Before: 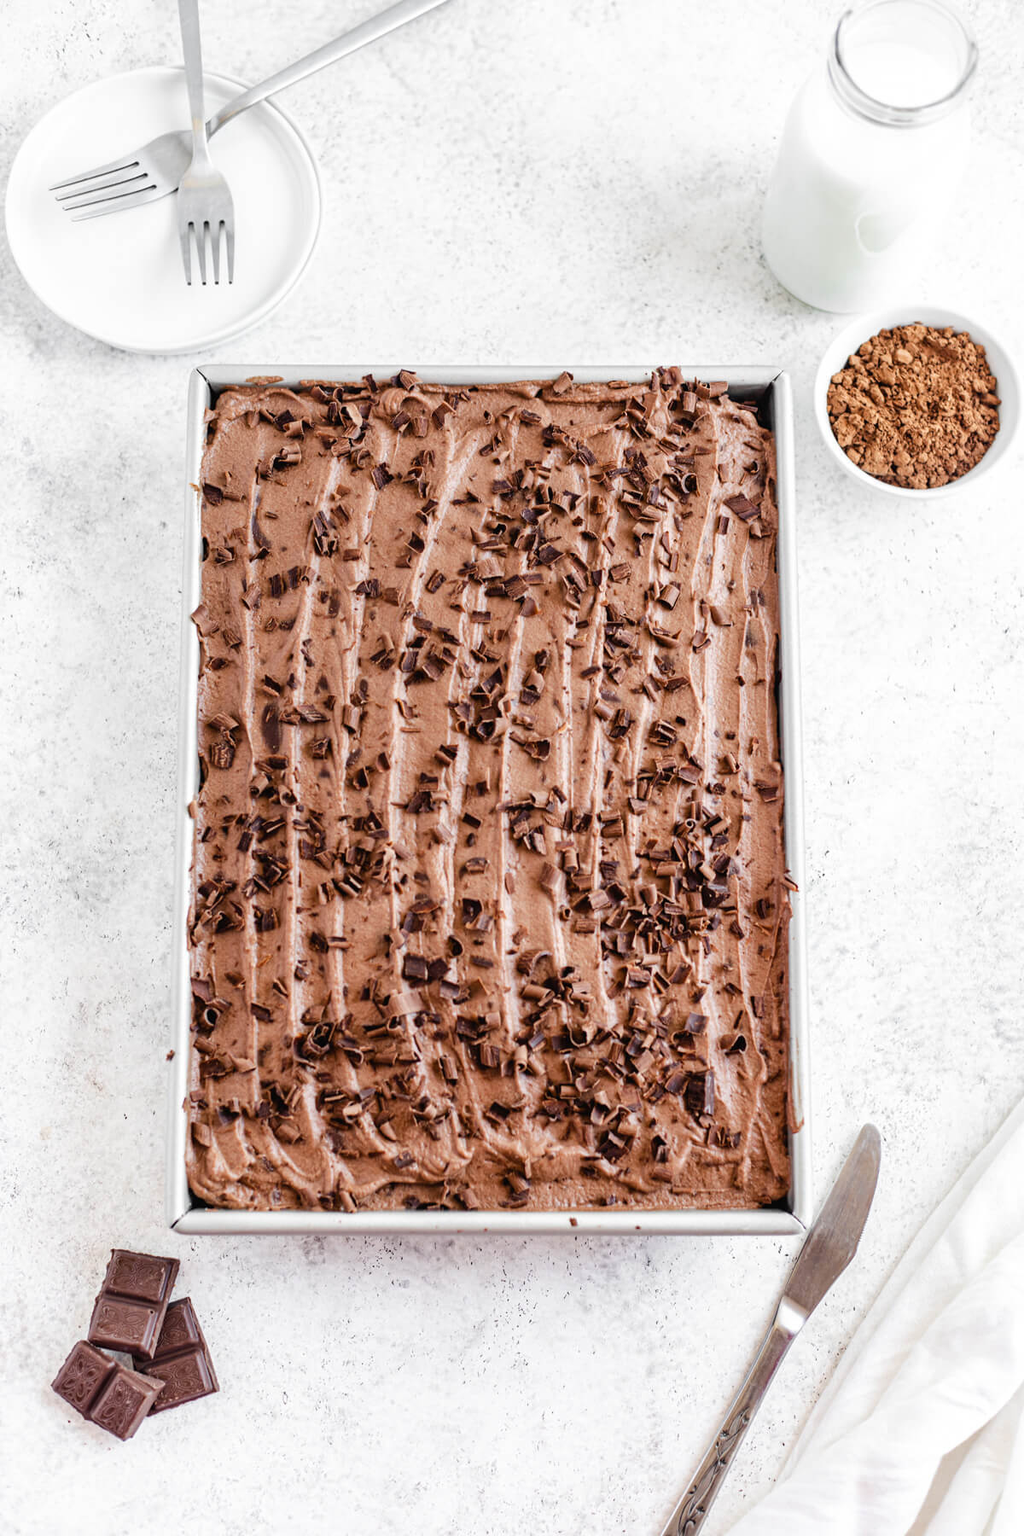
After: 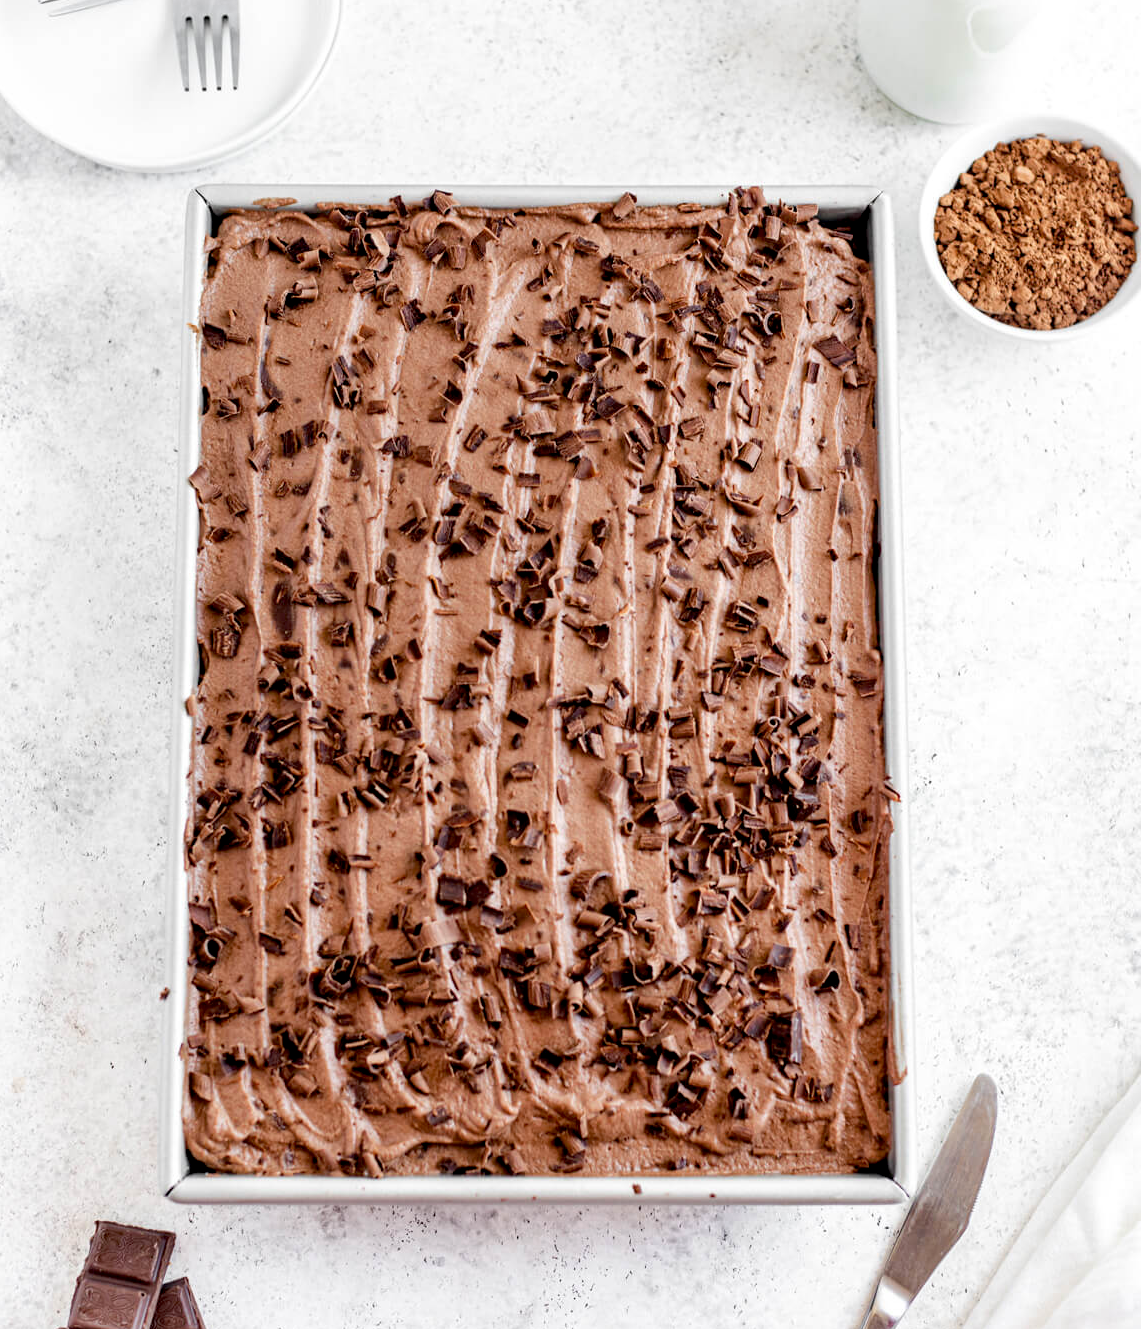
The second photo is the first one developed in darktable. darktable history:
crop and rotate: left 2.974%, top 13.509%, right 1.866%, bottom 12.624%
exposure: black level correction 0.01, exposure 0.016 EV, compensate highlight preservation false
